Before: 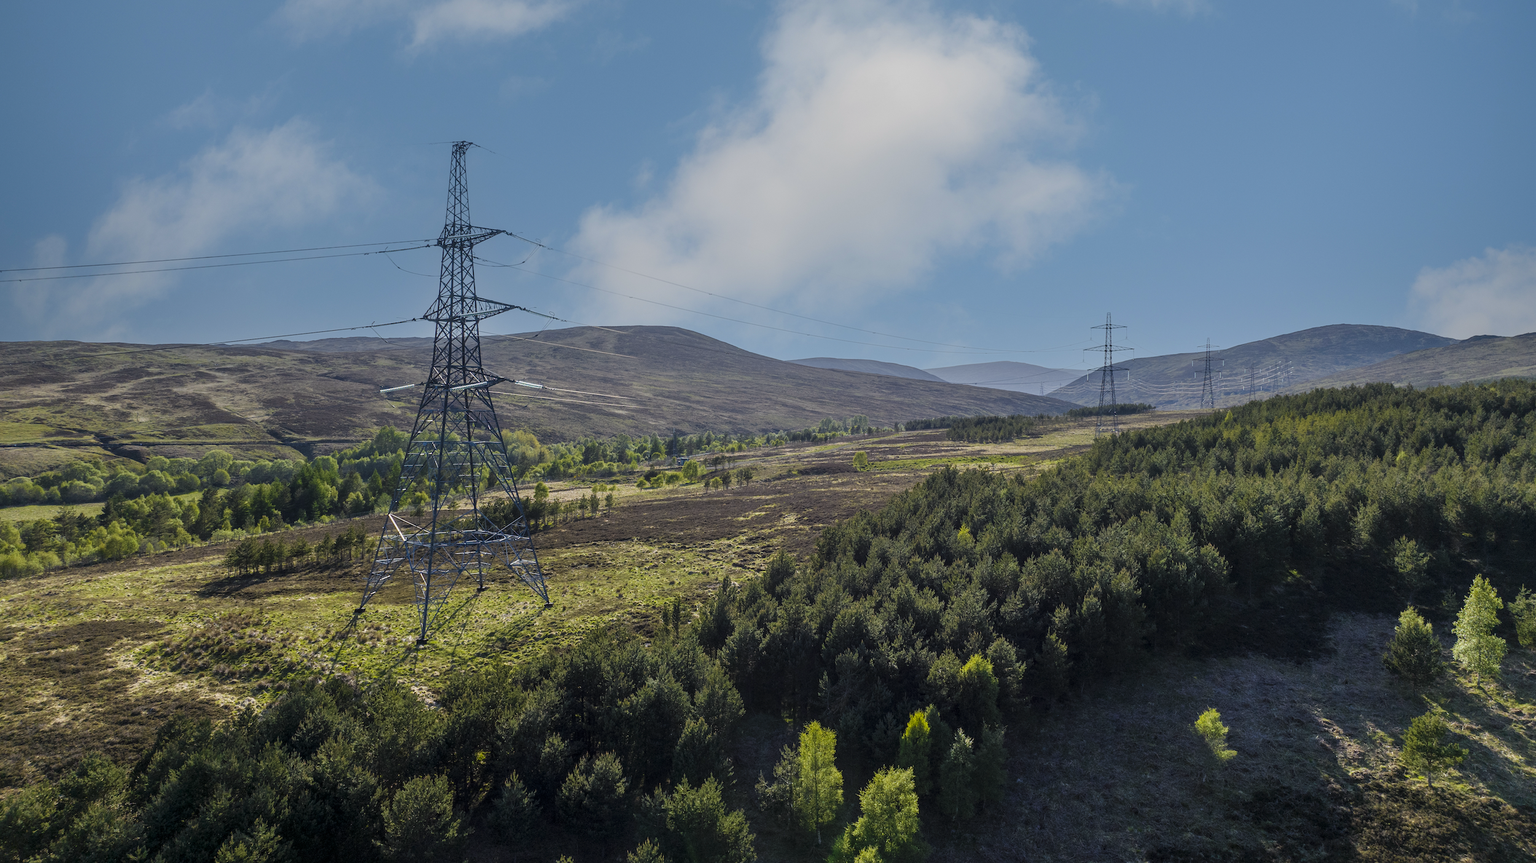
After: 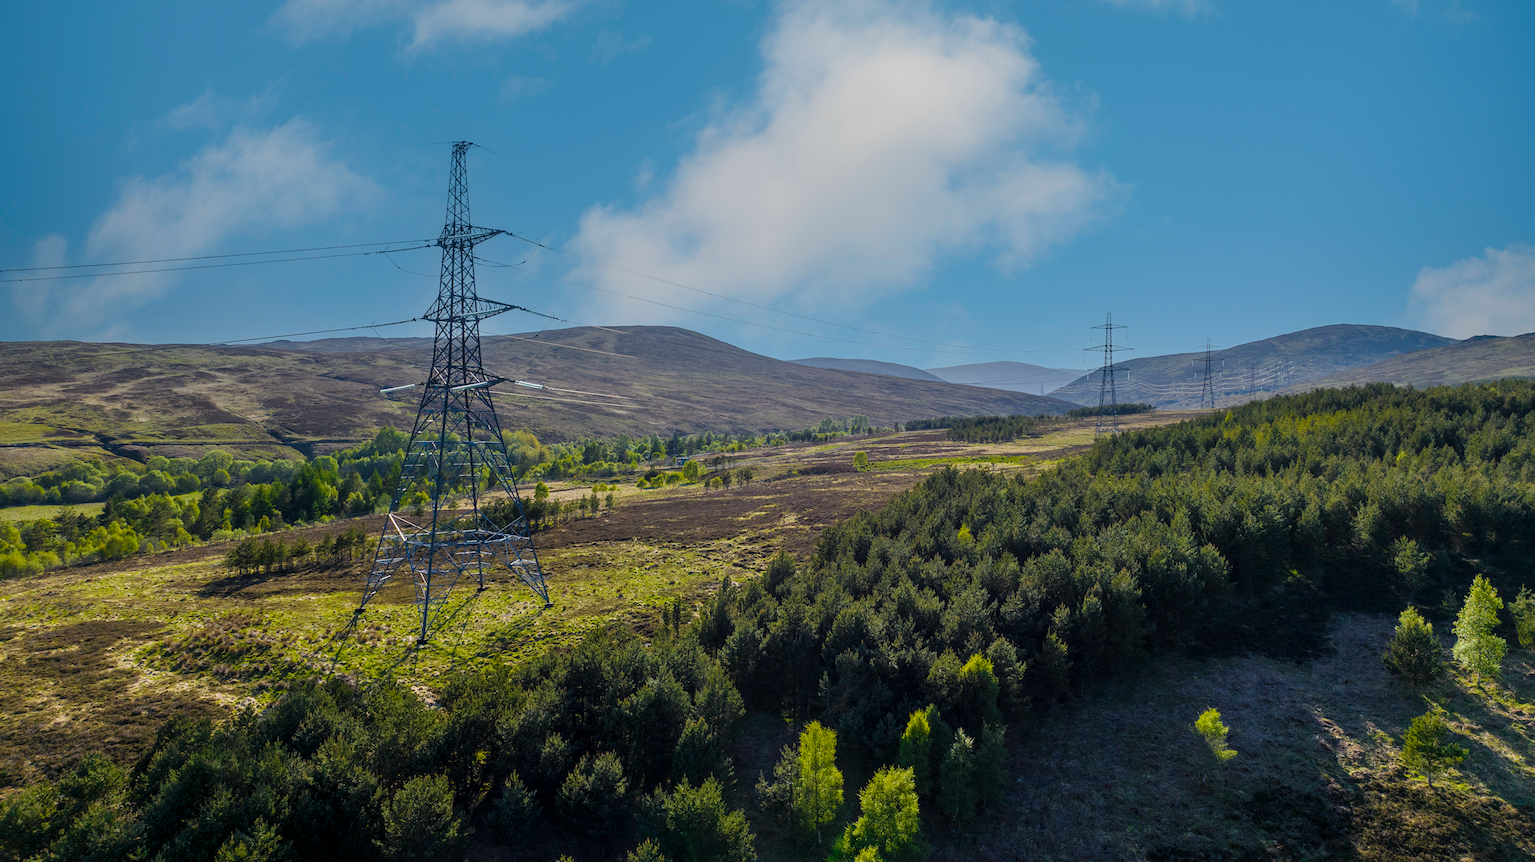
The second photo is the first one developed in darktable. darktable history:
color balance rgb: perceptual saturation grading › global saturation 20%, global vibrance 10%
